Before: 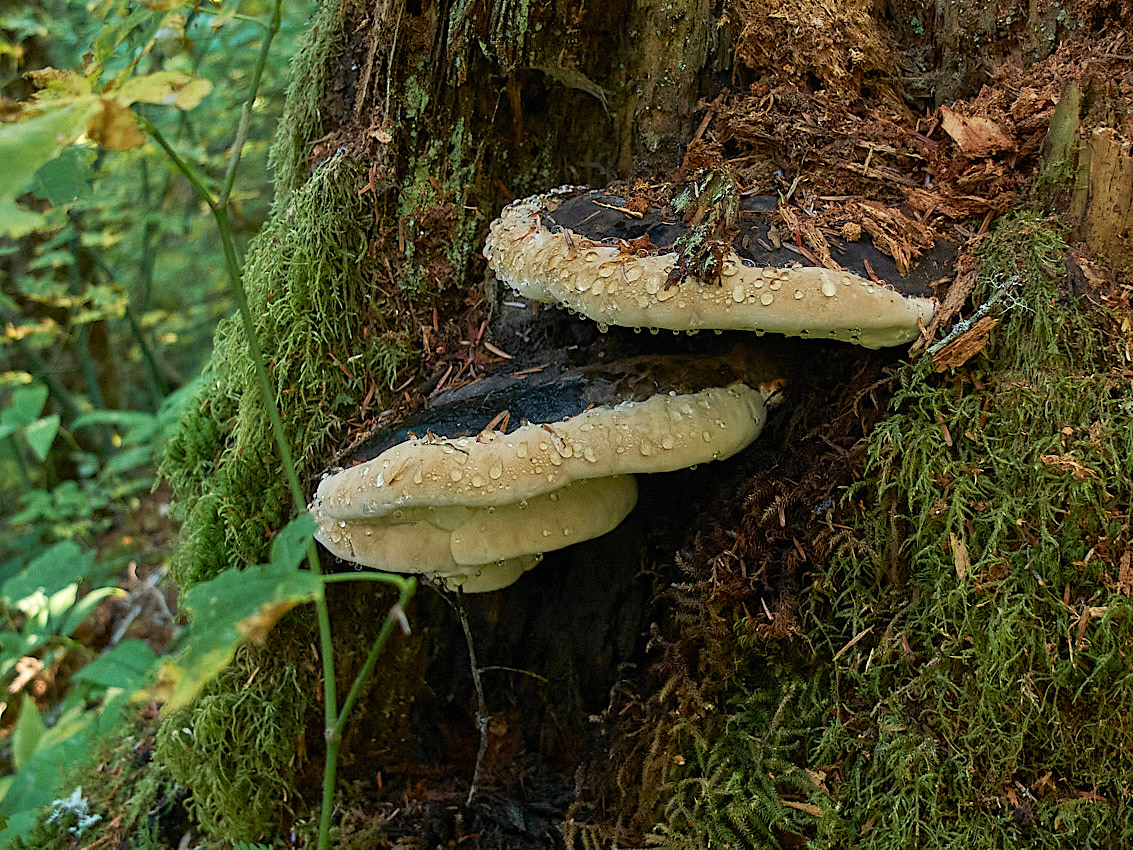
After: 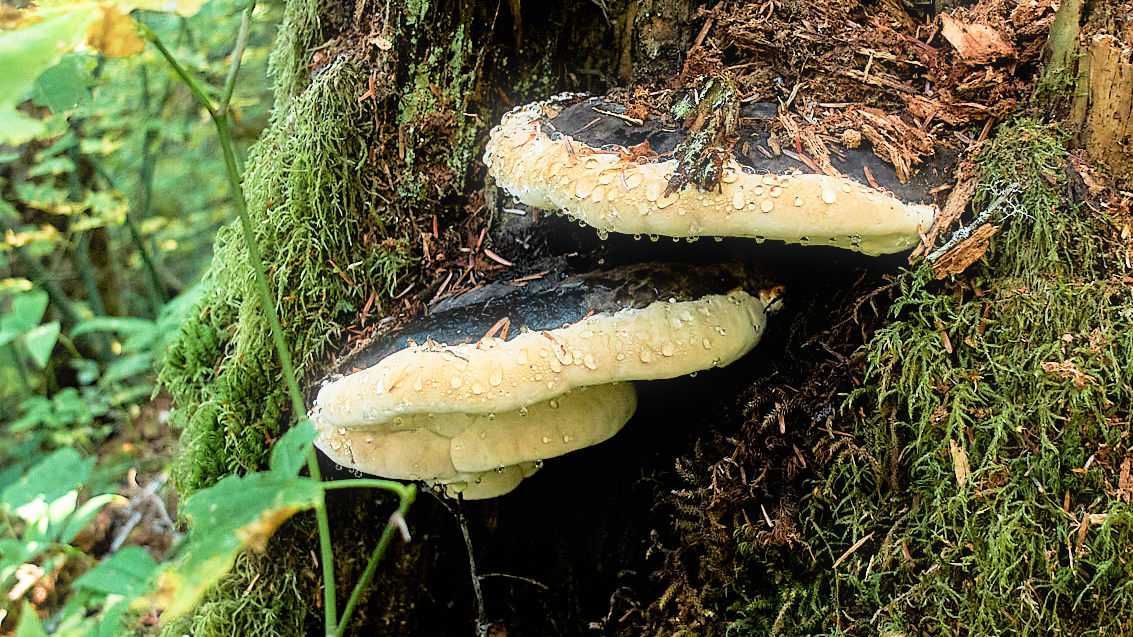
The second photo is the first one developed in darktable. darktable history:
crop: top 11.038%, bottom 13.962%
filmic rgb: black relative exposure -5 EV, white relative exposure 3.5 EV, hardness 3.19, contrast 1.2, highlights saturation mix -50%
local contrast: mode bilateral grid, contrast 100, coarseness 100, detail 91%, midtone range 0.2
bloom: size 5%, threshold 95%, strength 15%
exposure: exposure 1 EV, compensate highlight preservation false
